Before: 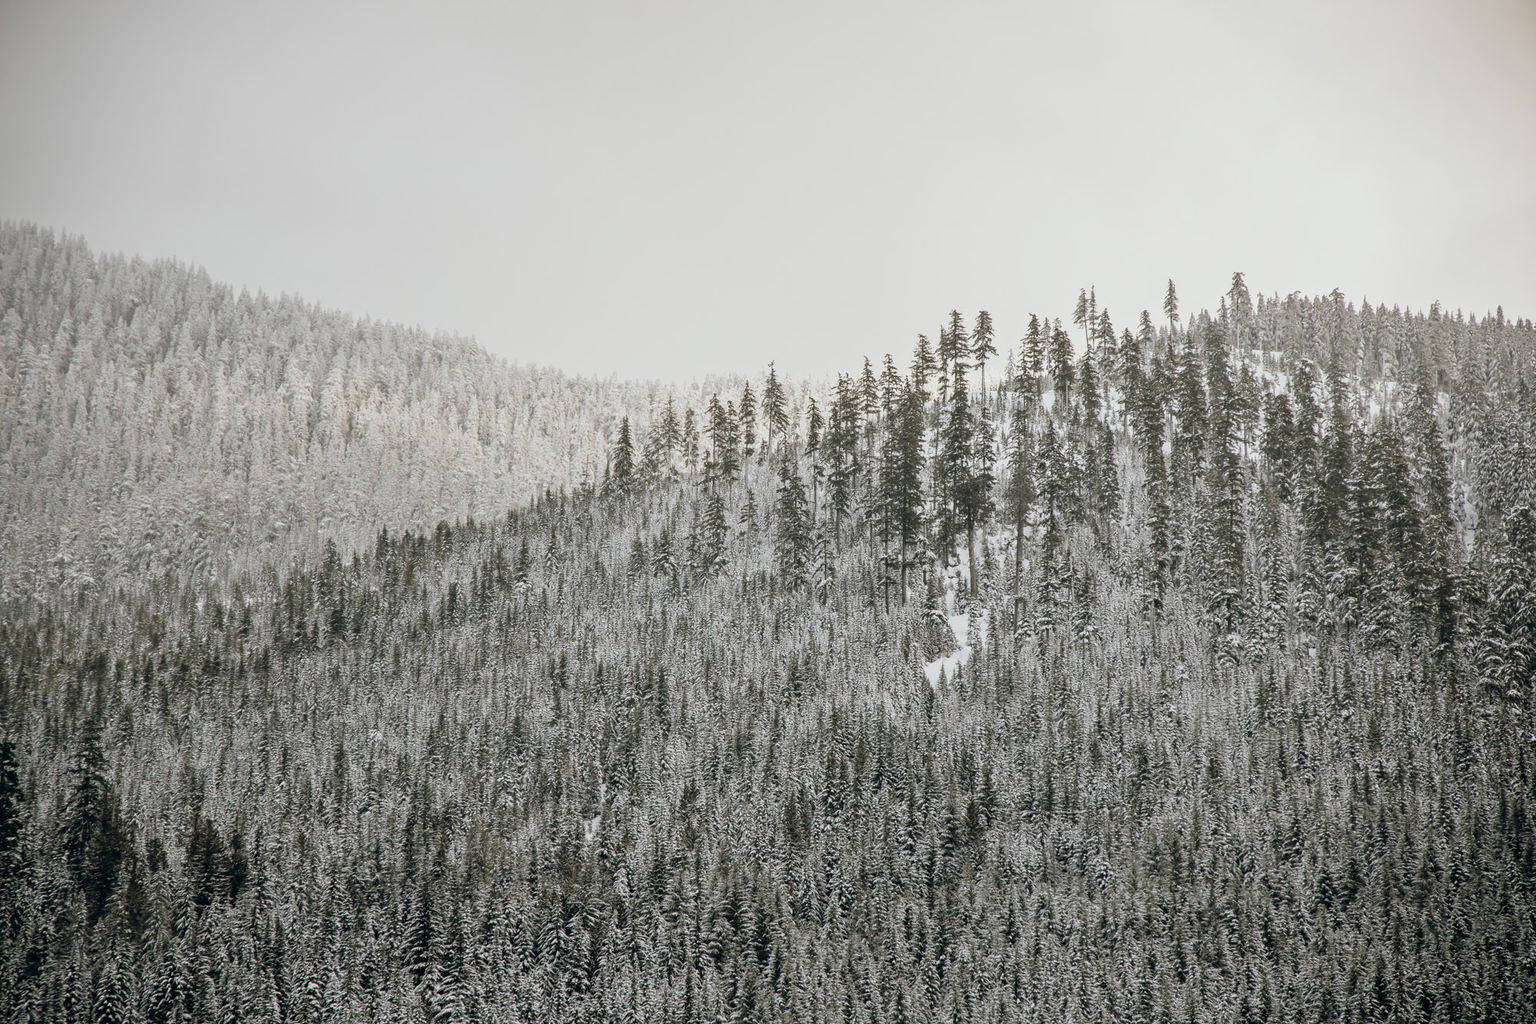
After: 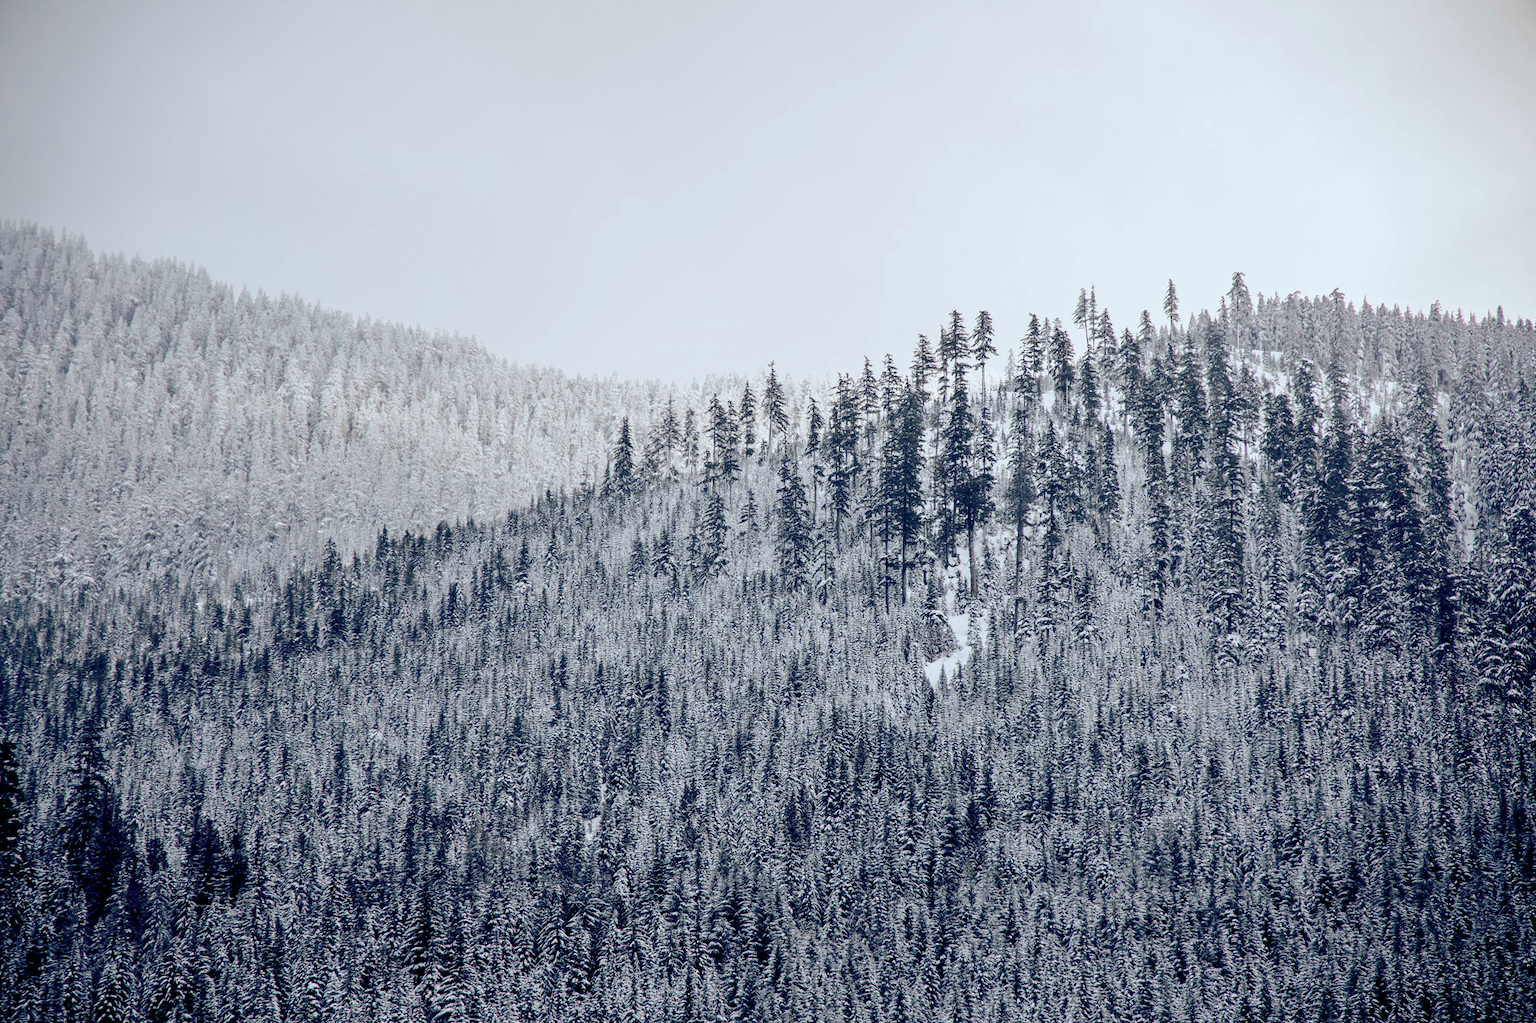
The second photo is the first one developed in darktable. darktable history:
tone curve: curves: ch0 [(0, 0.003) (0.211, 0.174) (0.482, 0.519) (0.843, 0.821) (0.992, 0.971)]; ch1 [(0, 0) (0.276, 0.206) (0.393, 0.364) (0.482, 0.477) (0.506, 0.5) (0.523, 0.523) (0.572, 0.592) (0.635, 0.665) (0.695, 0.759) (1, 1)]; ch2 [(0, 0) (0.438, 0.456) (0.498, 0.497) (0.536, 0.527) (0.562, 0.584) (0.619, 0.602) (0.698, 0.698) (1, 1)], color space Lab, independent channels, preserve colors none
color balance rgb: shadows lift › luminance -41.13%, shadows lift › chroma 14.13%, shadows lift › hue 260°, power › luminance -3.76%, power › chroma 0.56%, power › hue 40.37°, highlights gain › luminance 16.81%, highlights gain › chroma 2.94%, highlights gain › hue 260°, global offset › luminance -0.29%, global offset › chroma 0.31%, global offset › hue 260°, perceptual saturation grading › global saturation 20%, perceptual saturation grading › highlights -13.92%, perceptual saturation grading › shadows 50%
